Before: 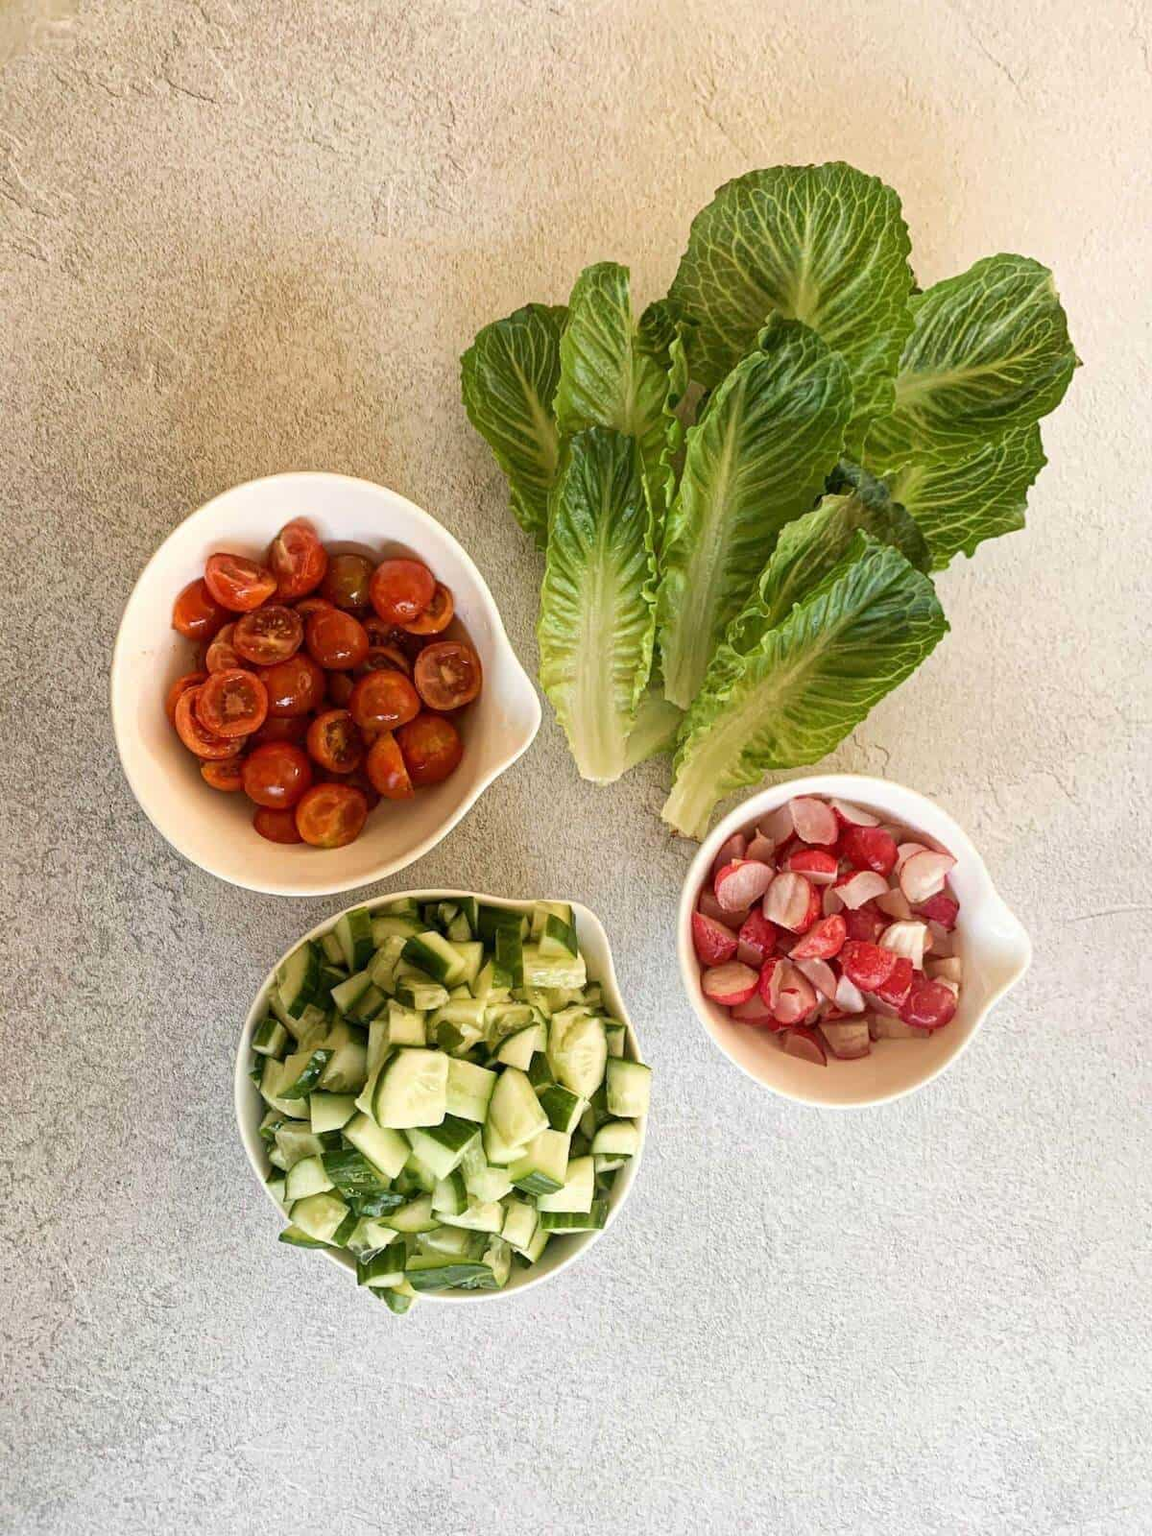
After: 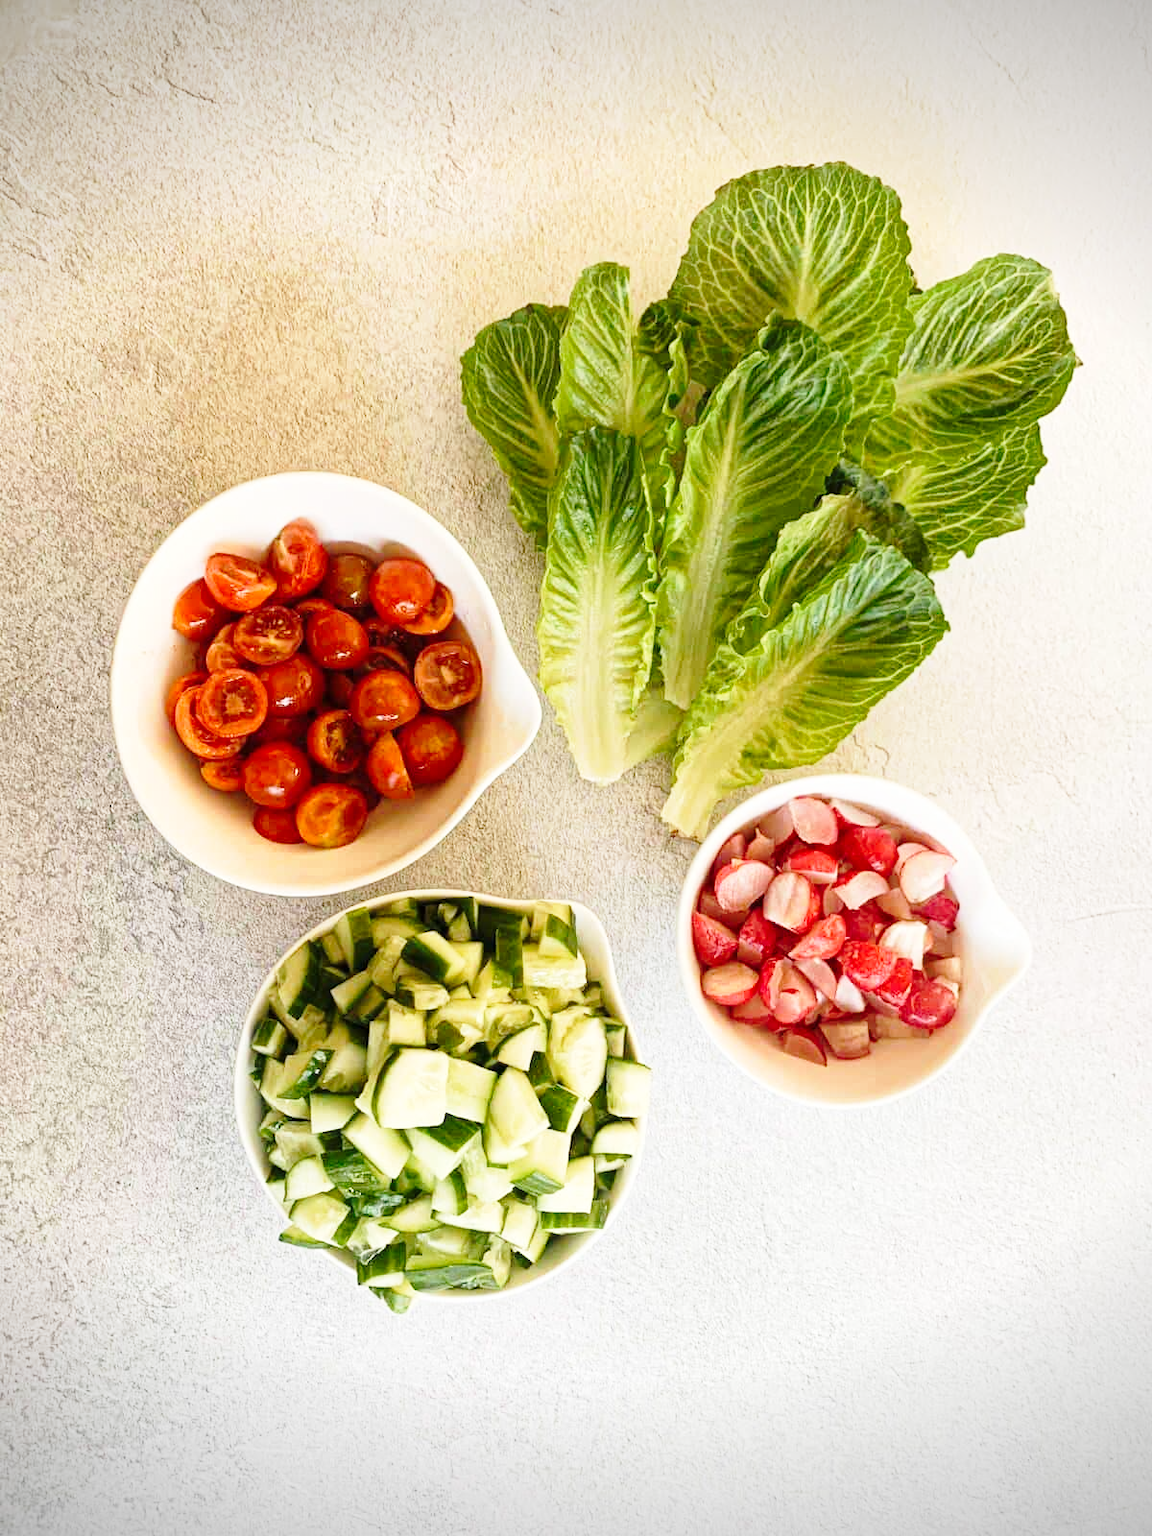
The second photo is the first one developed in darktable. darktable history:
base curve: curves: ch0 [(0, 0) (0.028, 0.03) (0.121, 0.232) (0.46, 0.748) (0.859, 0.968) (1, 1)], preserve colors none
vignetting: fall-off start 97.13%, width/height ratio 1.182
